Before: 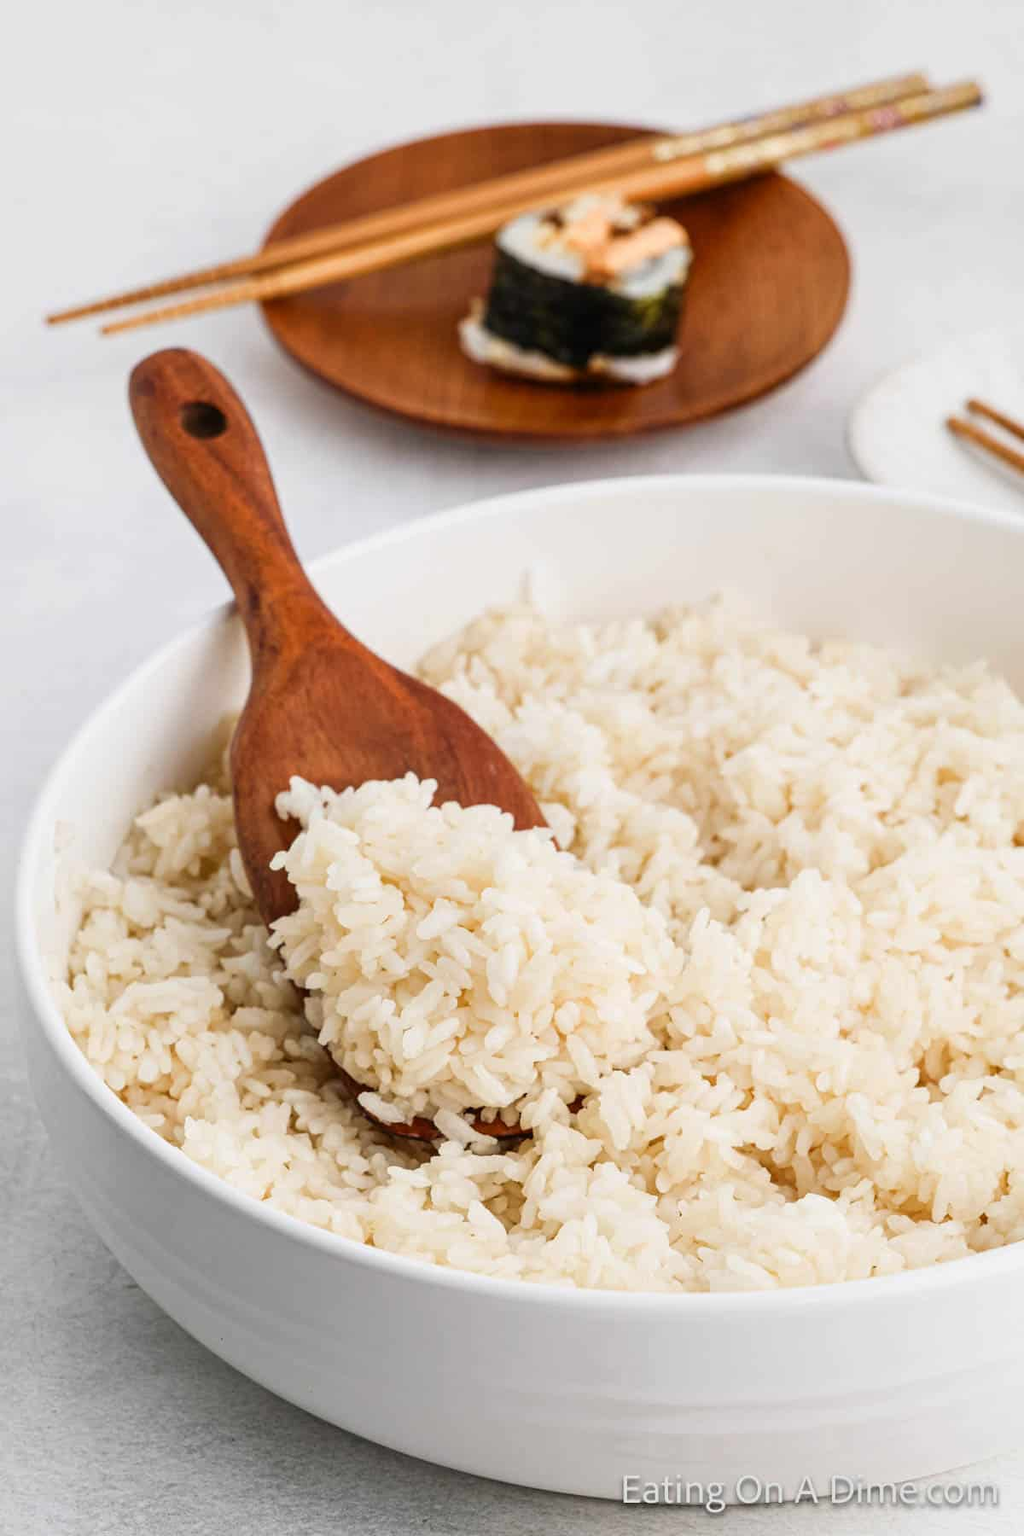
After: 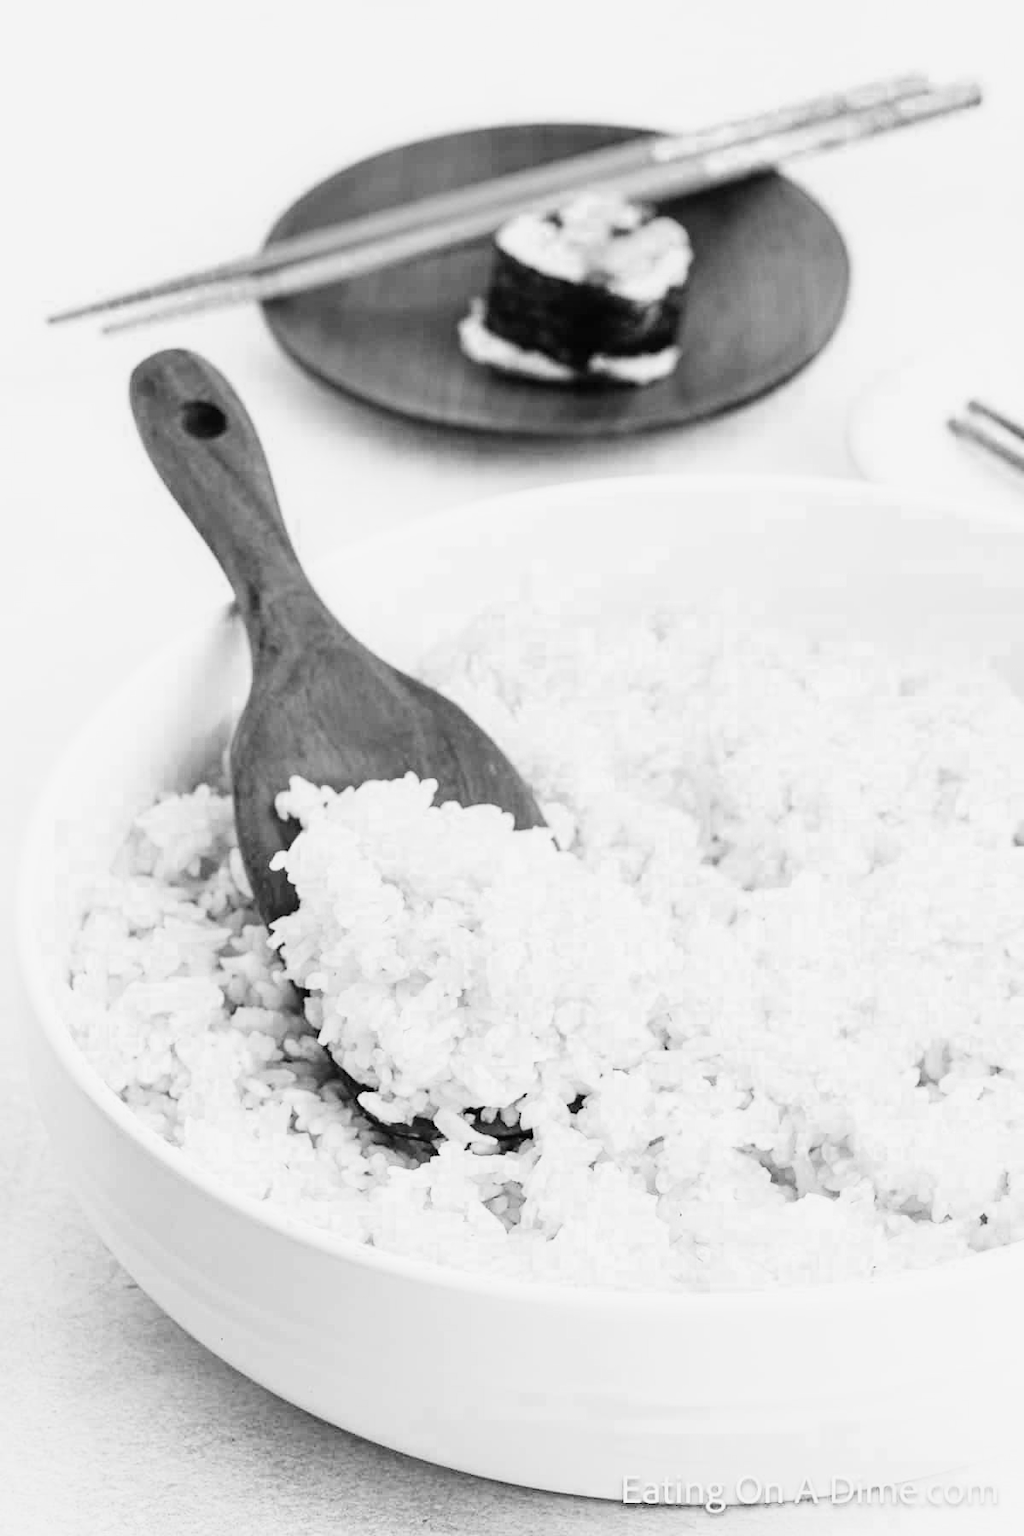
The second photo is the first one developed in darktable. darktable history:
color balance rgb: shadows lift › chroma 1%, shadows lift › hue 113°, highlights gain › chroma 0.2%, highlights gain › hue 333°, perceptual saturation grading › global saturation 20%, perceptual saturation grading › highlights -50%, perceptual saturation grading › shadows 25%, contrast -30%
color zones: curves: ch0 [(0, 0.5) (0.125, 0.4) (0.25, 0.5) (0.375, 0.4) (0.5, 0.4) (0.625, 0.35) (0.75, 0.35) (0.875, 0.5)]; ch1 [(0, 0.35) (0.125, 0.45) (0.25, 0.35) (0.375, 0.35) (0.5, 0.35) (0.625, 0.35) (0.75, 0.45) (0.875, 0.35)]; ch2 [(0, 0.6) (0.125, 0.5) (0.25, 0.5) (0.375, 0.6) (0.5, 0.6) (0.625, 0.5) (0.75, 0.5) (0.875, 0.5)]
monochrome: on, module defaults
rgb curve: curves: ch0 [(0, 0) (0.21, 0.15) (0.24, 0.21) (0.5, 0.75) (0.75, 0.96) (0.89, 0.99) (1, 1)]; ch1 [(0, 0.02) (0.21, 0.13) (0.25, 0.2) (0.5, 0.67) (0.75, 0.9) (0.89, 0.97) (1, 1)]; ch2 [(0, 0.02) (0.21, 0.13) (0.25, 0.2) (0.5, 0.67) (0.75, 0.9) (0.89, 0.97) (1, 1)], compensate middle gray true
